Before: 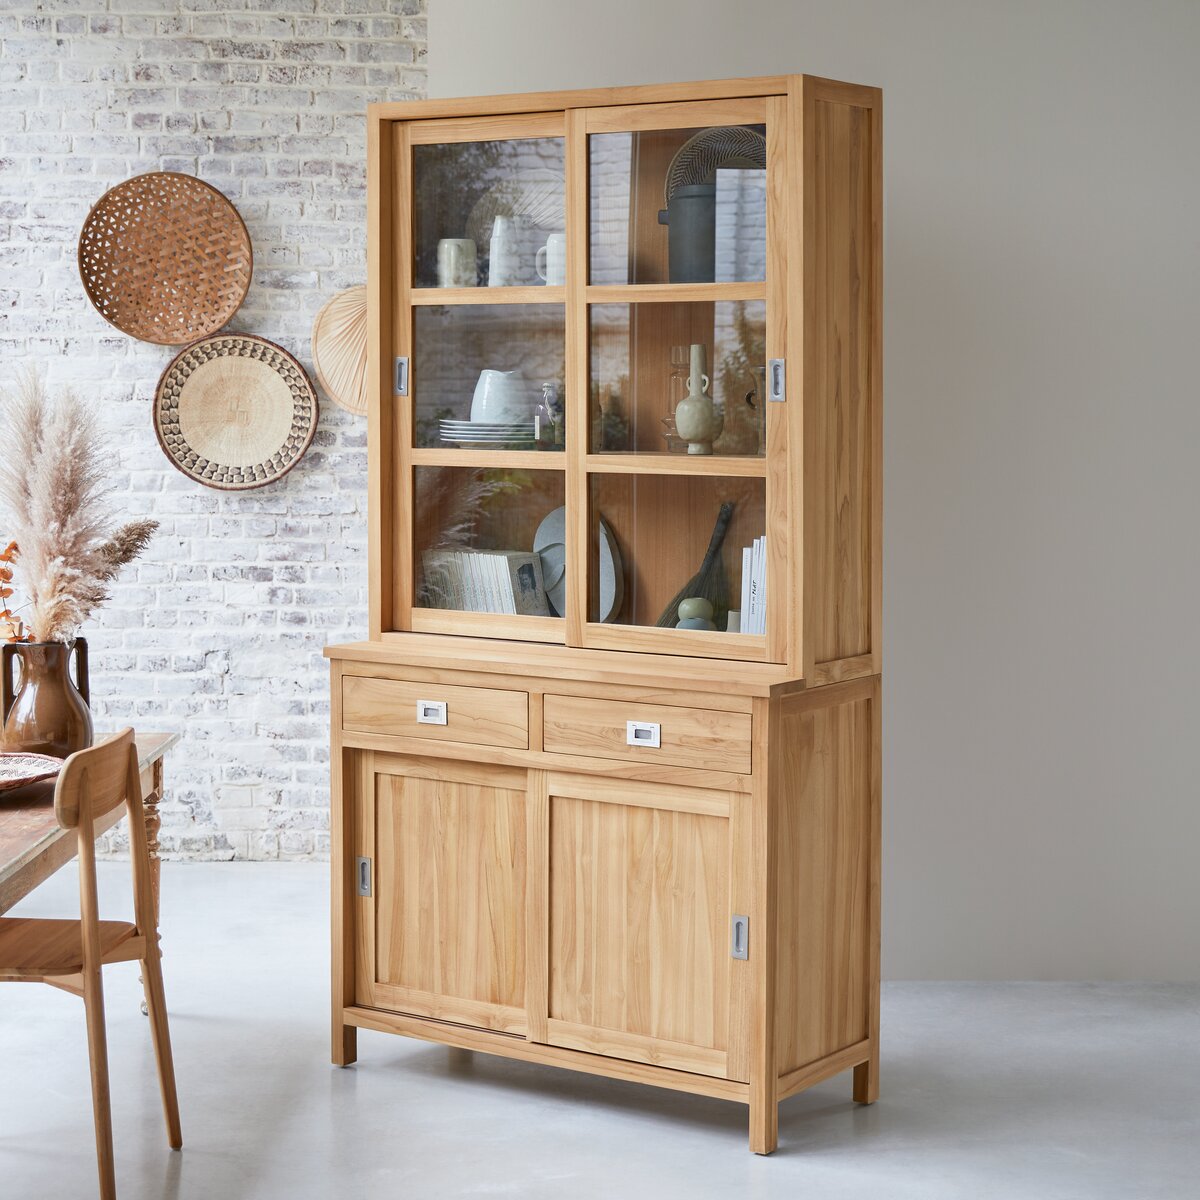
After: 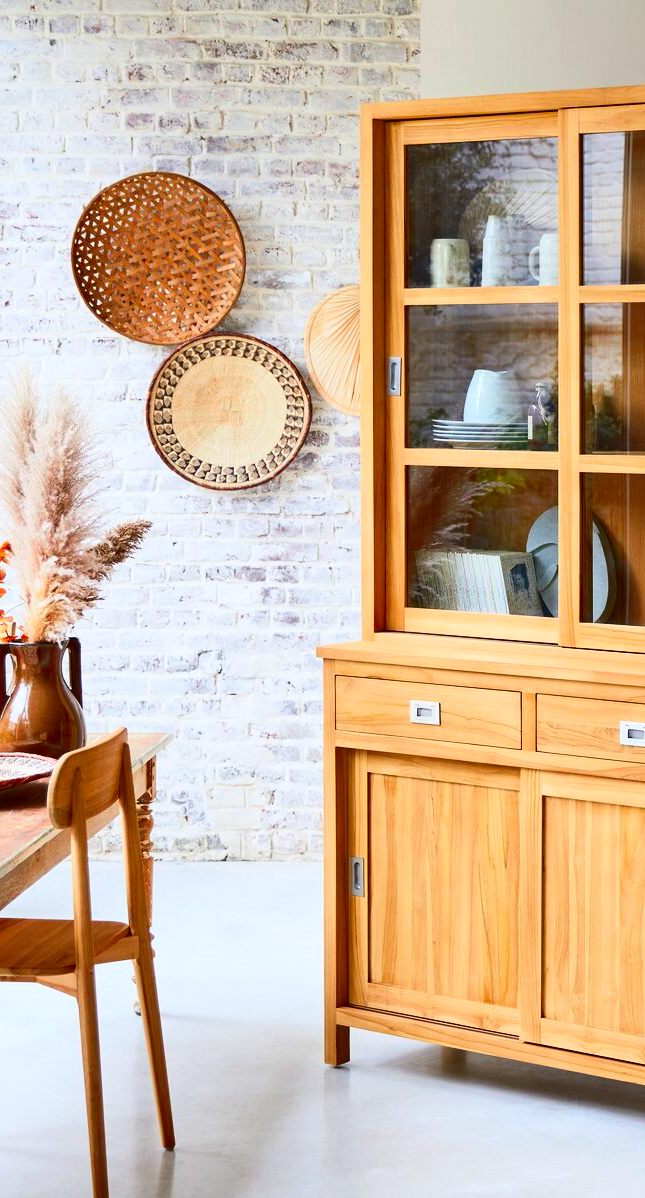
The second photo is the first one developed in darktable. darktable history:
crop: left 0.587%, right 45.588%, bottom 0.086%
contrast brightness saturation: contrast 0.26, brightness 0.02, saturation 0.87
